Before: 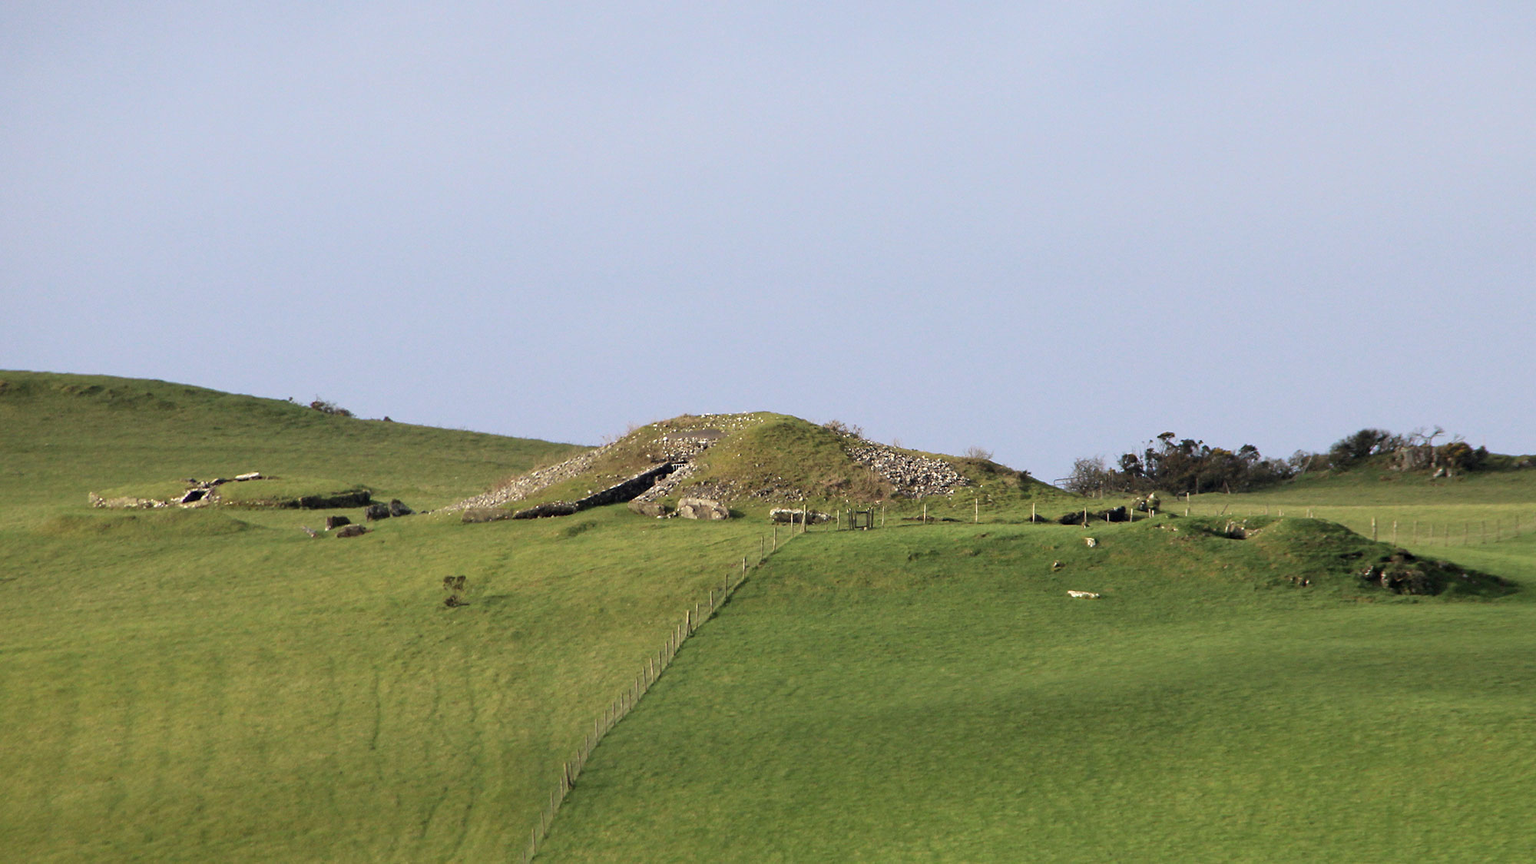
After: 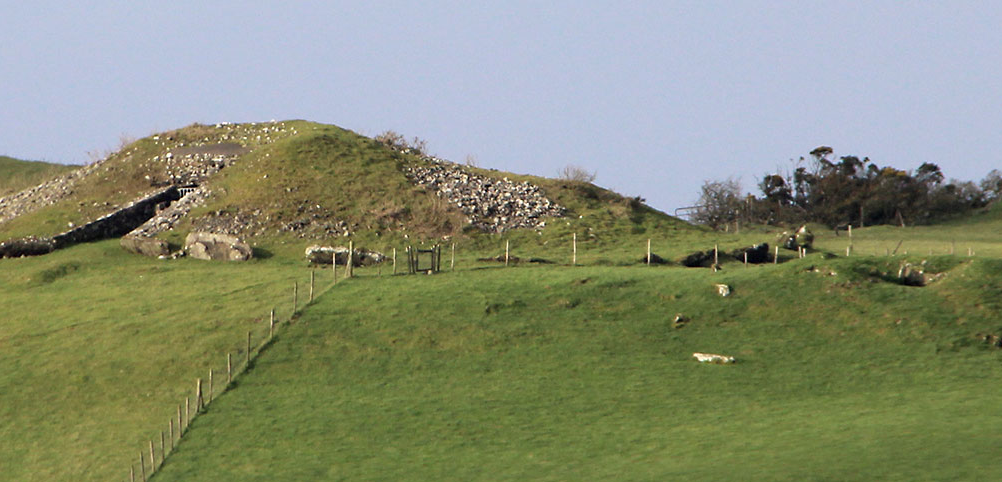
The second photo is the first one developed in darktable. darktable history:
crop: left 34.892%, top 36.991%, right 14.976%, bottom 20.094%
